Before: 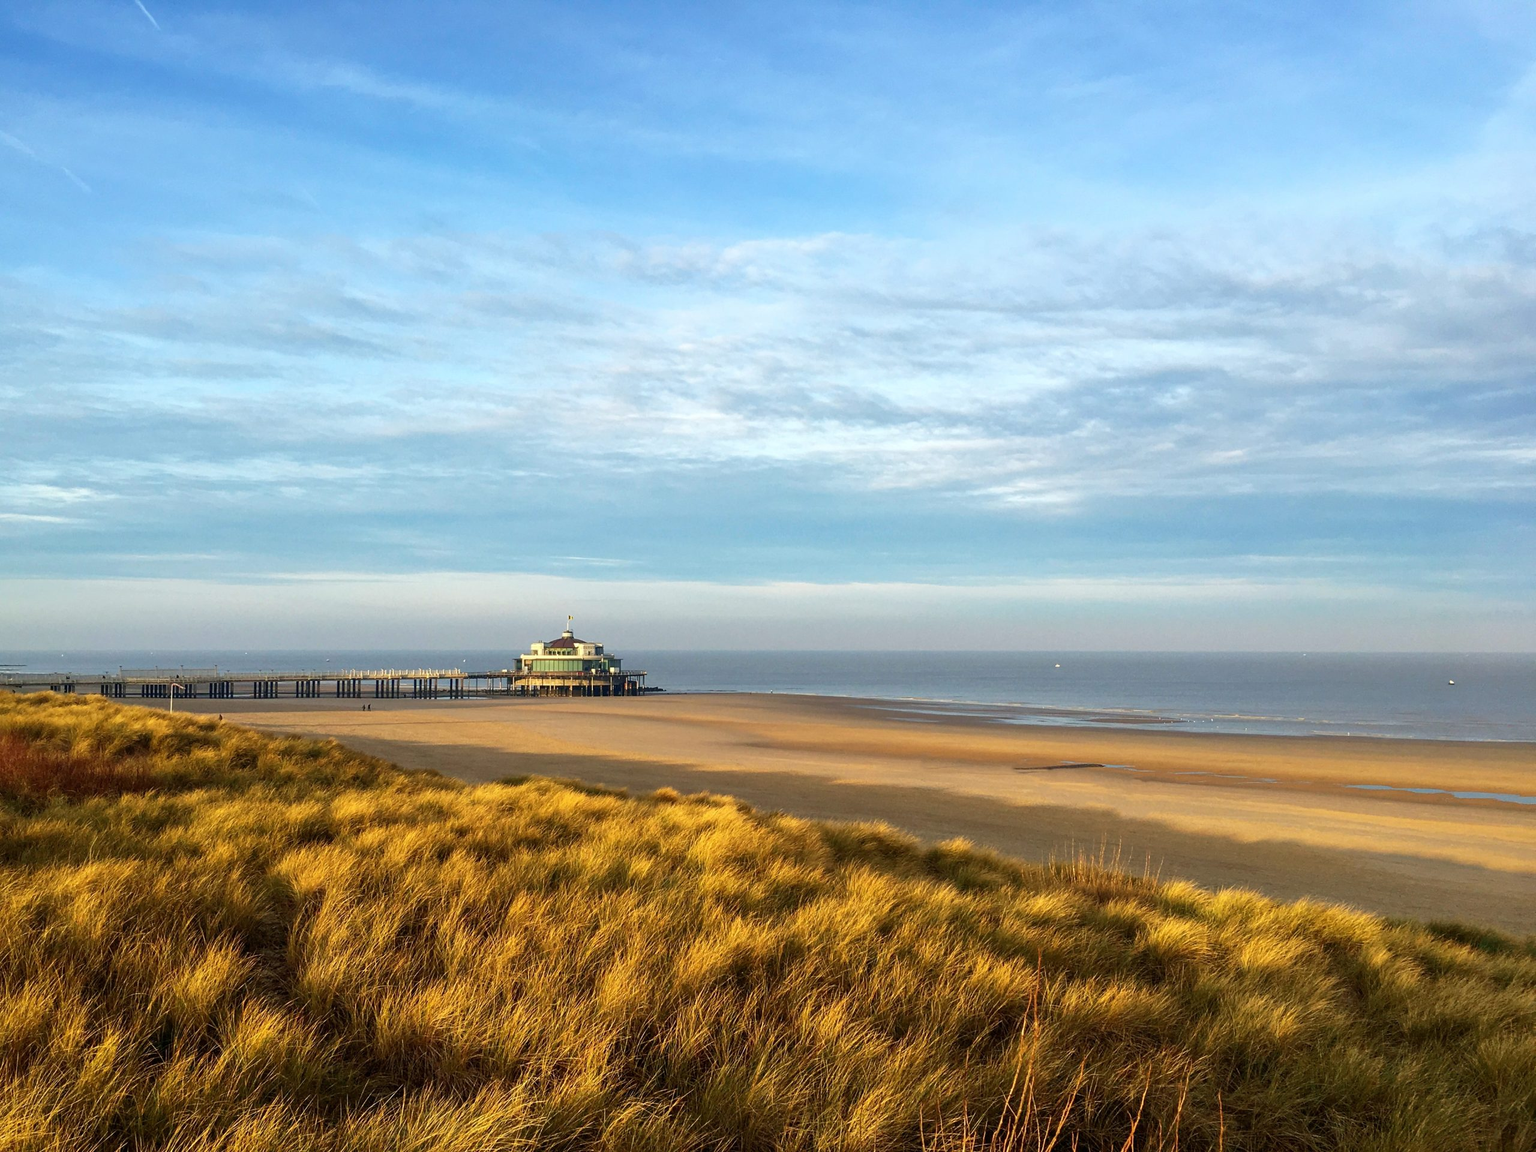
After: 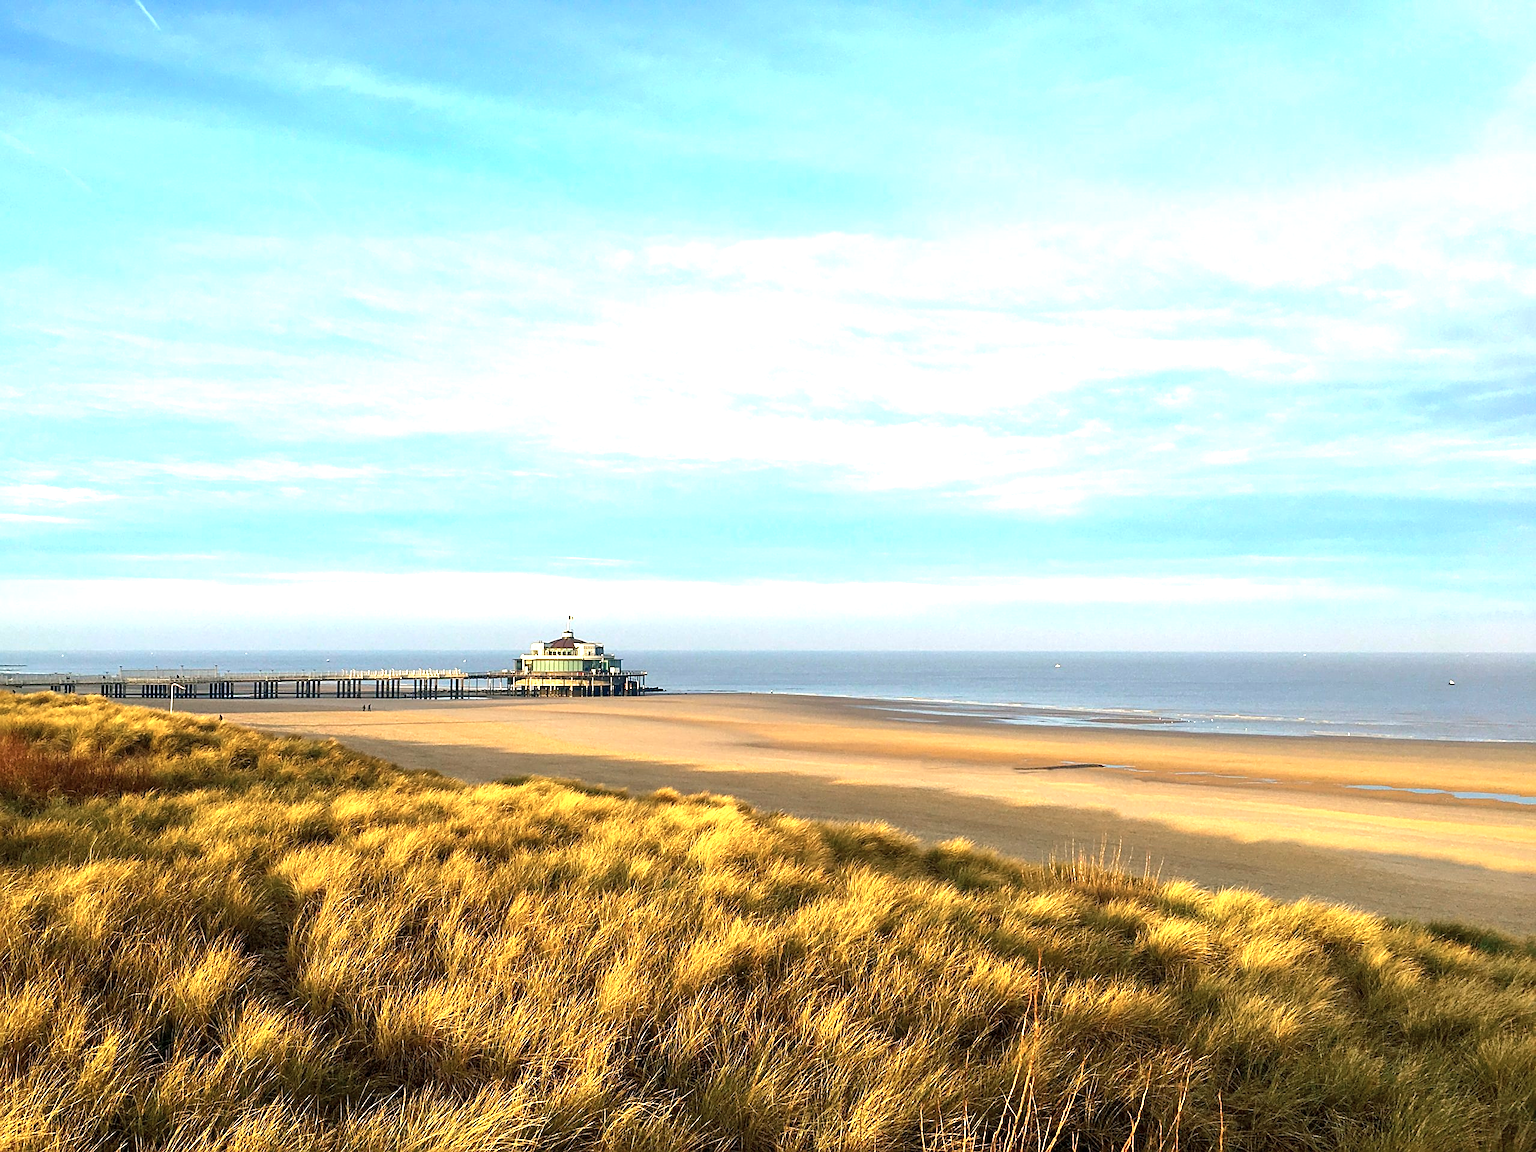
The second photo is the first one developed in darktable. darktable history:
color zones: curves: ch0 [(0, 0.5) (0.143, 0.5) (0.286, 0.5) (0.429, 0.504) (0.571, 0.5) (0.714, 0.509) (0.857, 0.5) (1, 0.5)]; ch1 [(0, 0.425) (0.143, 0.425) (0.286, 0.375) (0.429, 0.405) (0.571, 0.5) (0.714, 0.47) (0.857, 0.425) (1, 0.435)]; ch2 [(0, 0.5) (0.143, 0.5) (0.286, 0.5) (0.429, 0.517) (0.571, 0.5) (0.714, 0.51) (0.857, 0.5) (1, 0.5)]
color balance rgb: shadows lift › luminance -7.291%, shadows lift › chroma 2.183%, shadows lift › hue 165.35°, perceptual saturation grading › global saturation 5.529%, global vibrance 20%
sharpen: on, module defaults
exposure: black level correction 0.001, exposure 0.962 EV, compensate highlight preservation false
